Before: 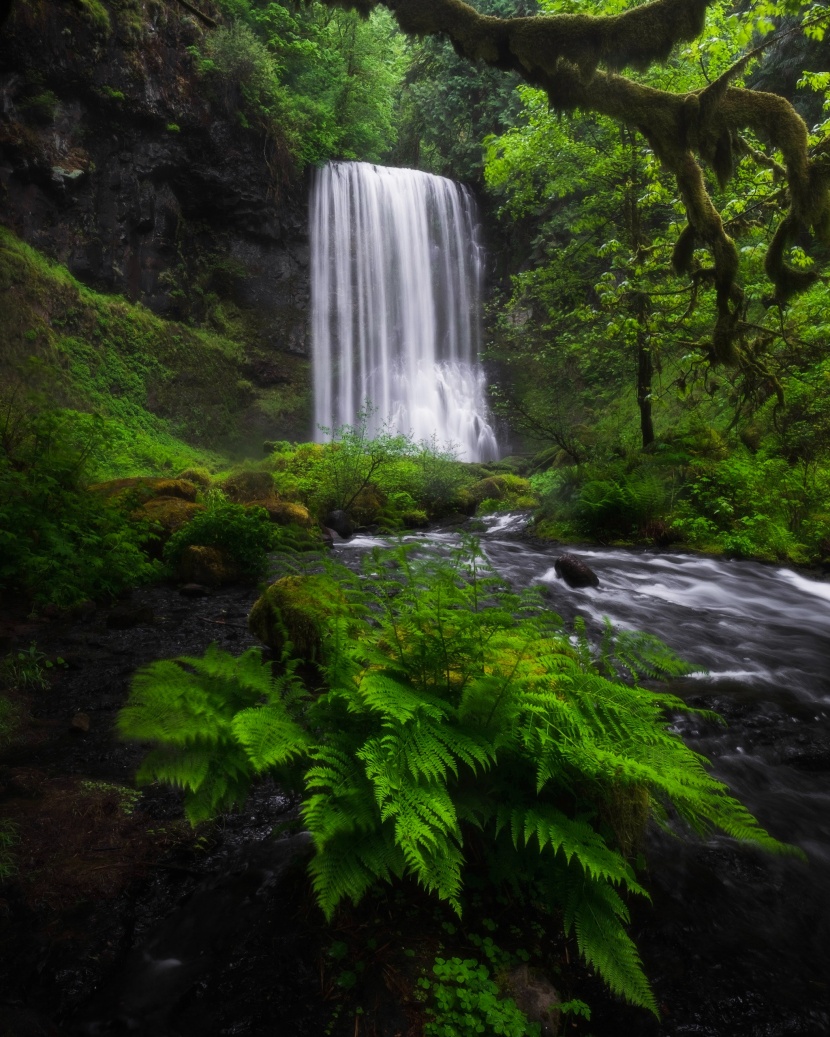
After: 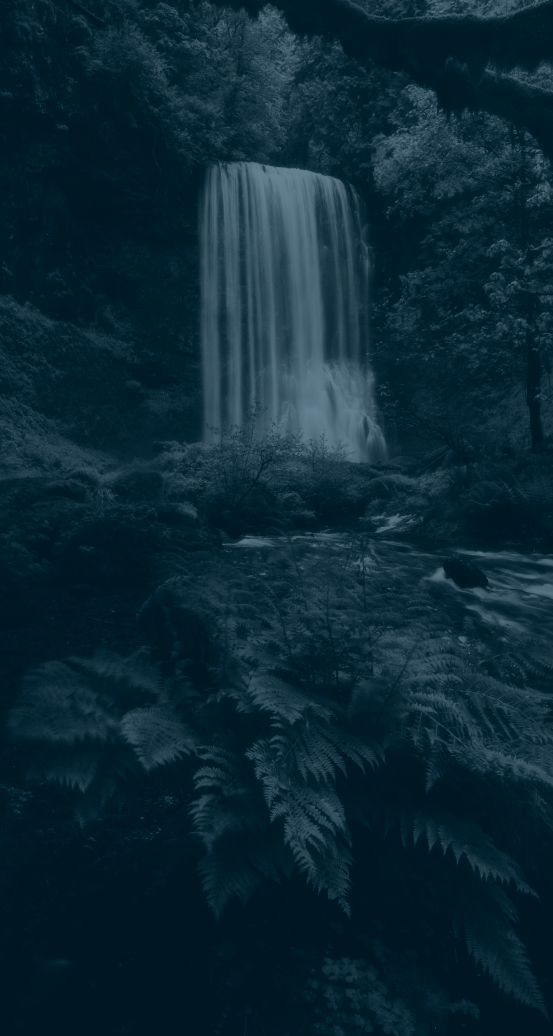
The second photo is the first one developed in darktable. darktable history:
crop and rotate: left 13.409%, right 19.924%
exposure: black level correction -0.03, compensate highlight preservation false
colorize: hue 194.4°, saturation 29%, source mix 61.75%, lightness 3.98%, version 1
